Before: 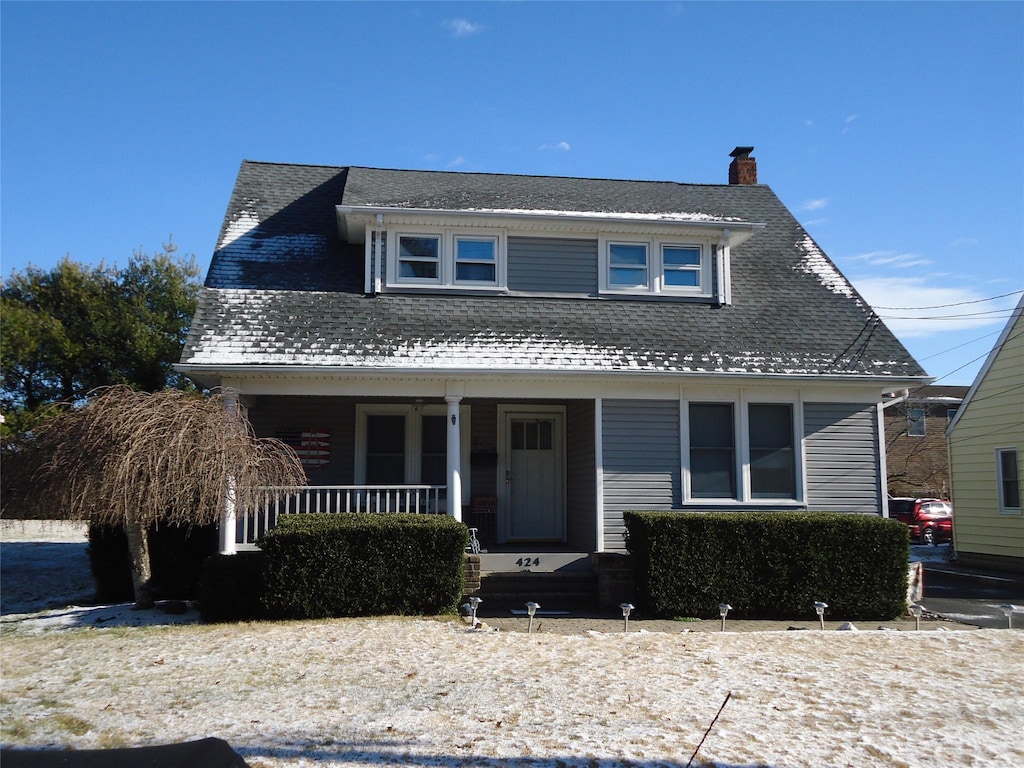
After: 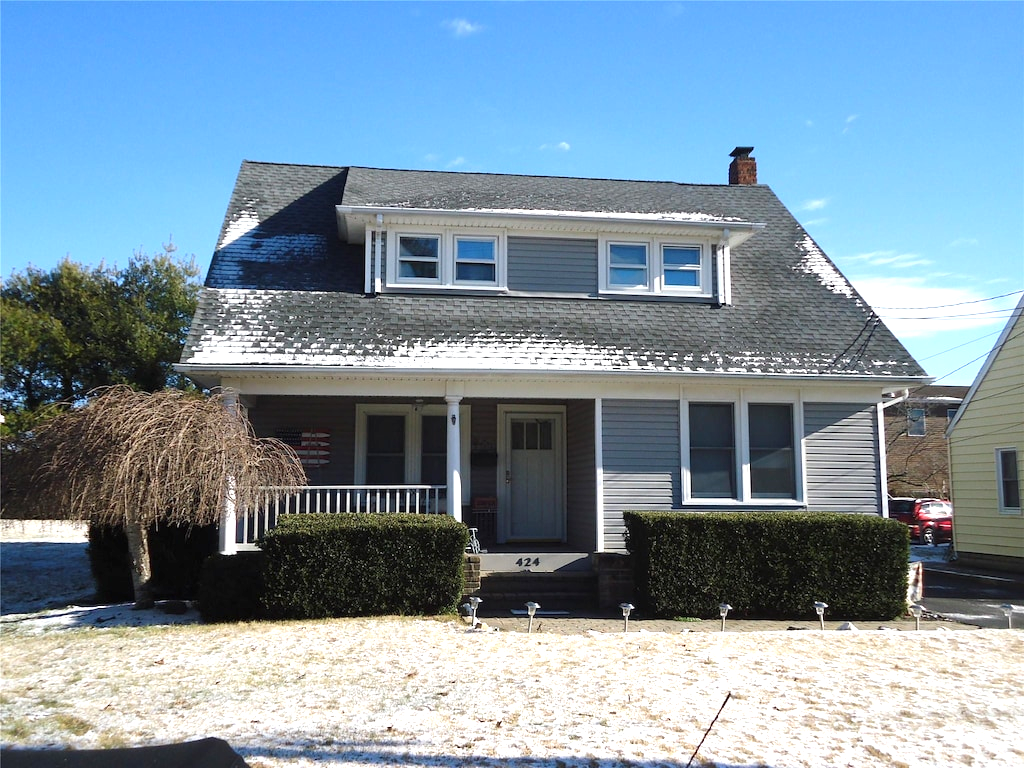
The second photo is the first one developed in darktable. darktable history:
exposure: exposure 0.761 EV, compensate highlight preservation false
